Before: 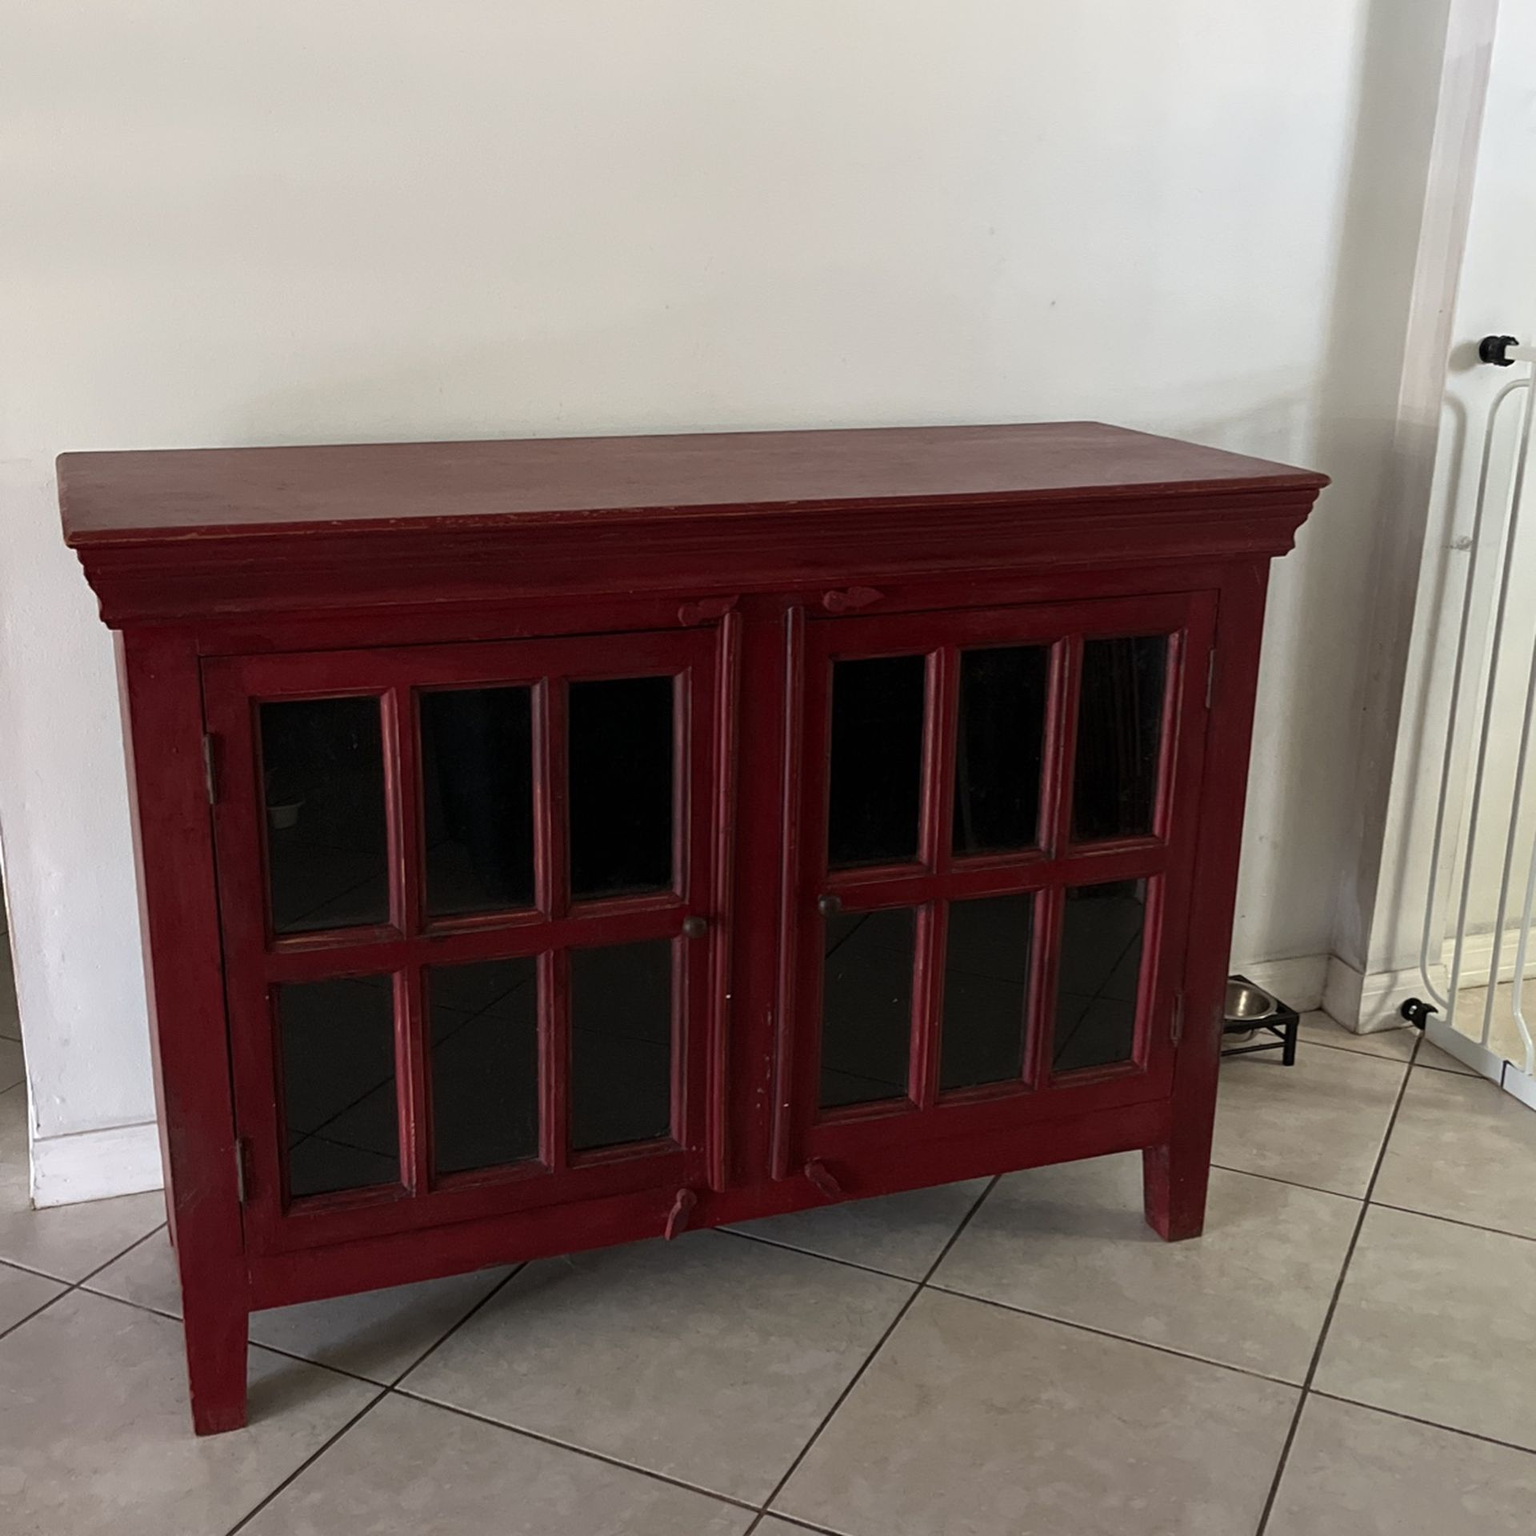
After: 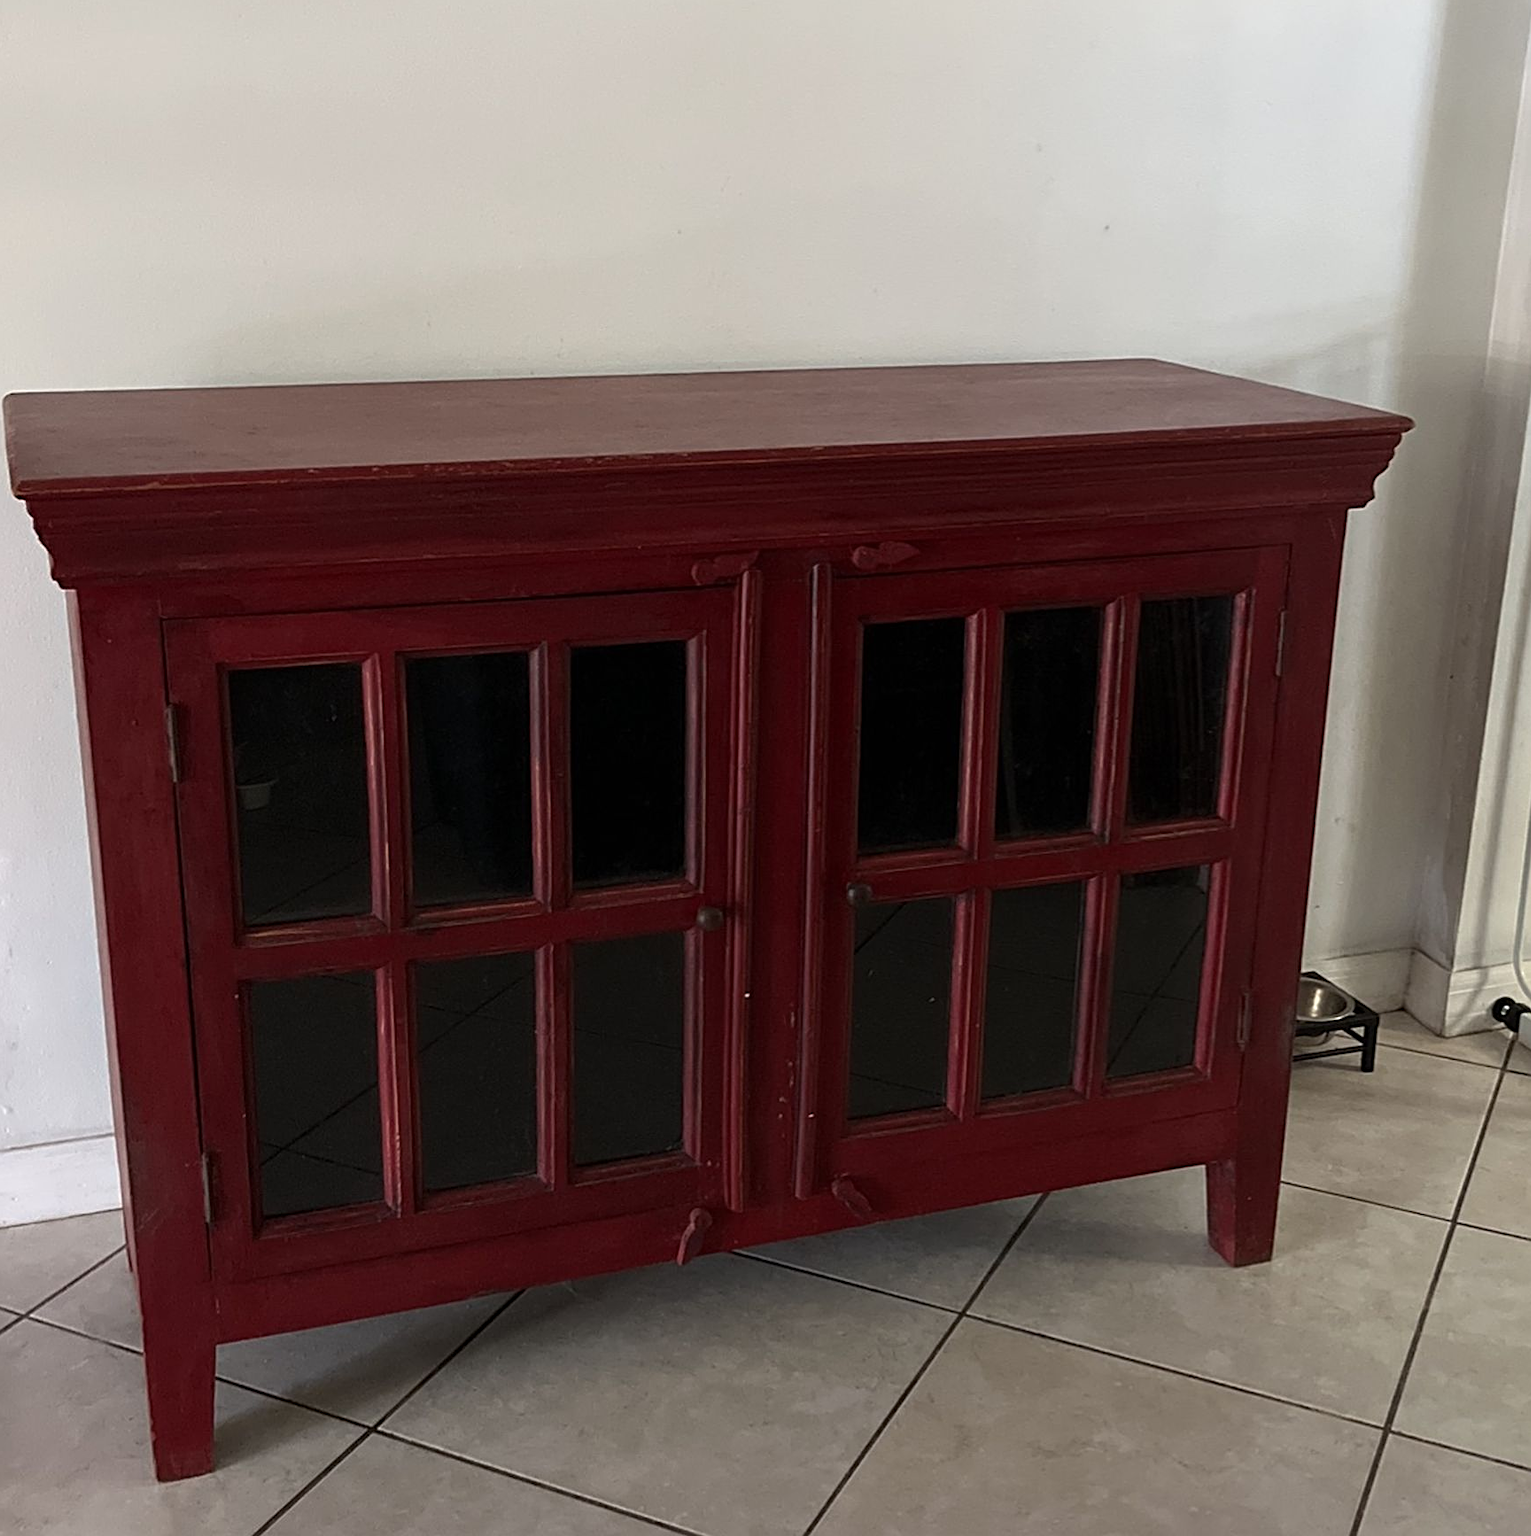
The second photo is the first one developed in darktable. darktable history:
sharpen: on, module defaults
crop: left 3.52%, top 6.371%, right 6.415%, bottom 3.294%
